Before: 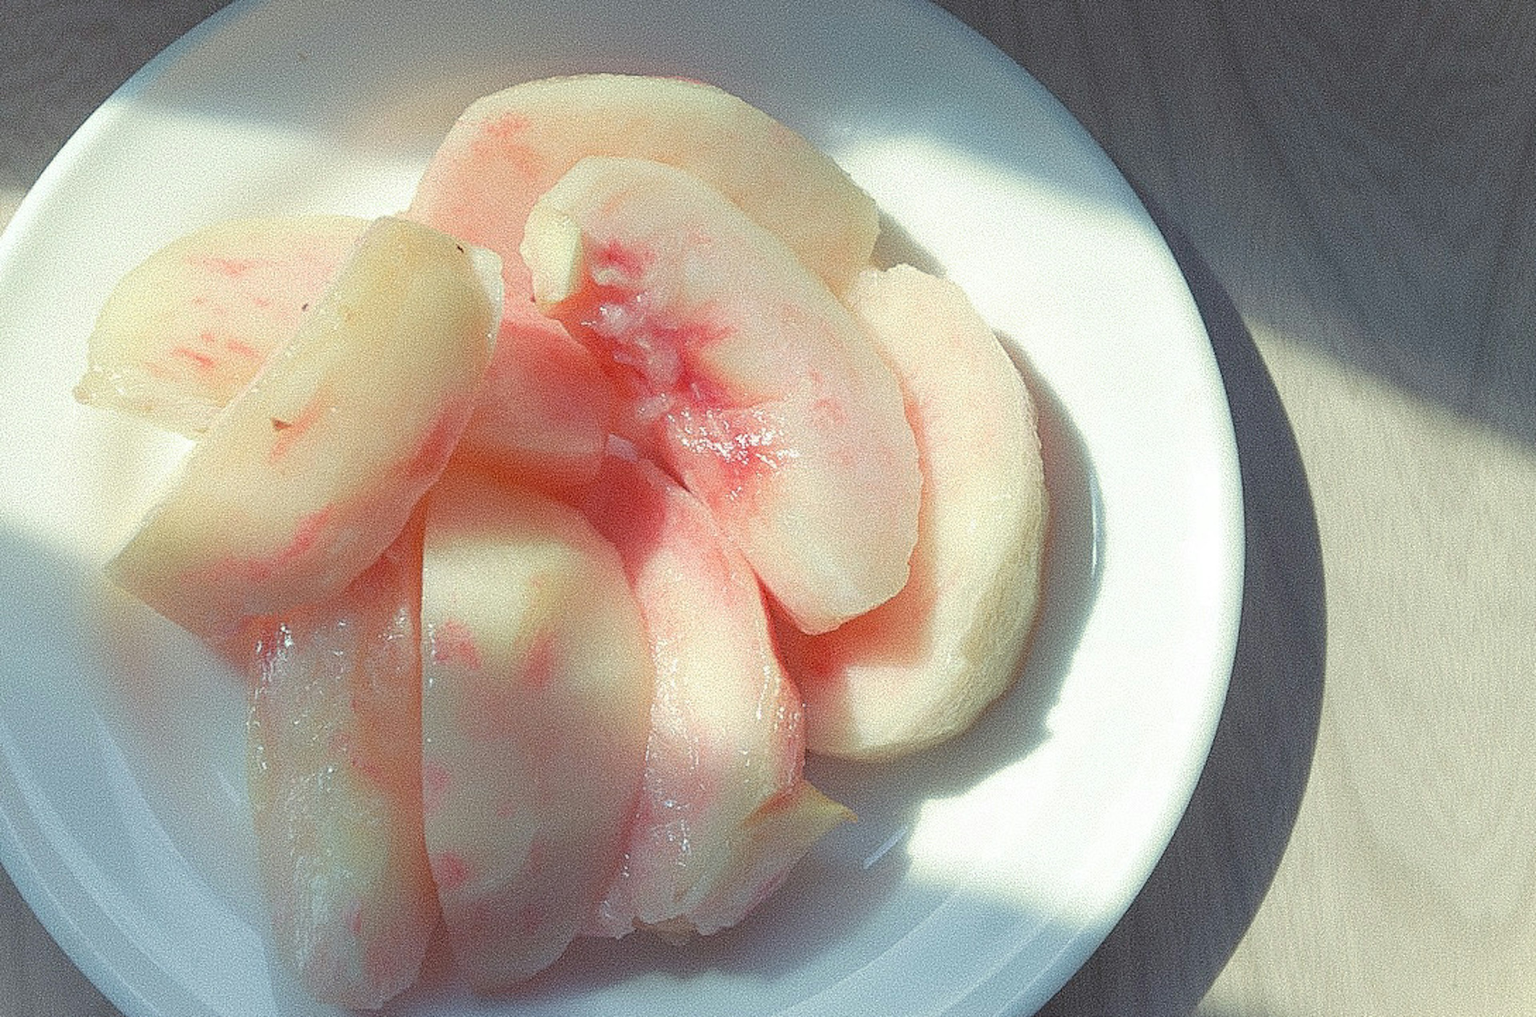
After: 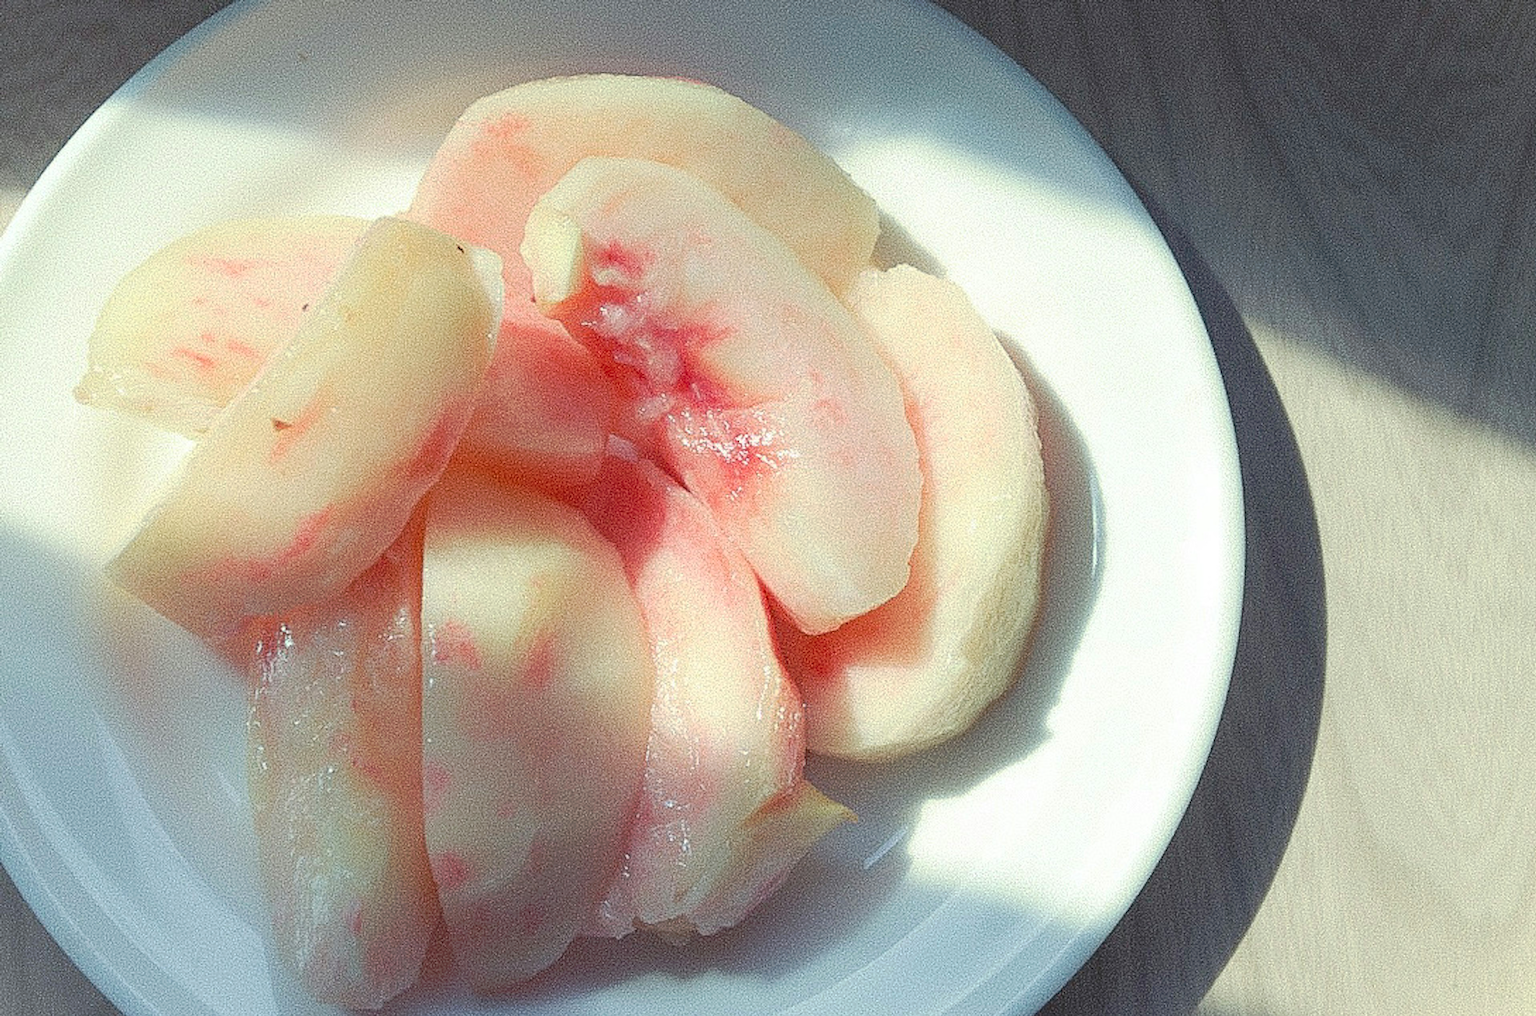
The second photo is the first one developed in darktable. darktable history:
contrast brightness saturation: contrast 0.149, brightness -0.009, saturation 0.098
tone curve: curves: ch0 [(0, 0) (0.003, 0.012) (0.011, 0.015) (0.025, 0.027) (0.044, 0.045) (0.069, 0.064) (0.1, 0.093) (0.136, 0.133) (0.177, 0.177) (0.224, 0.221) (0.277, 0.272) (0.335, 0.342) (0.399, 0.398) (0.468, 0.462) (0.543, 0.547) (0.623, 0.624) (0.709, 0.711) (0.801, 0.792) (0.898, 0.889) (1, 1)], preserve colors none
